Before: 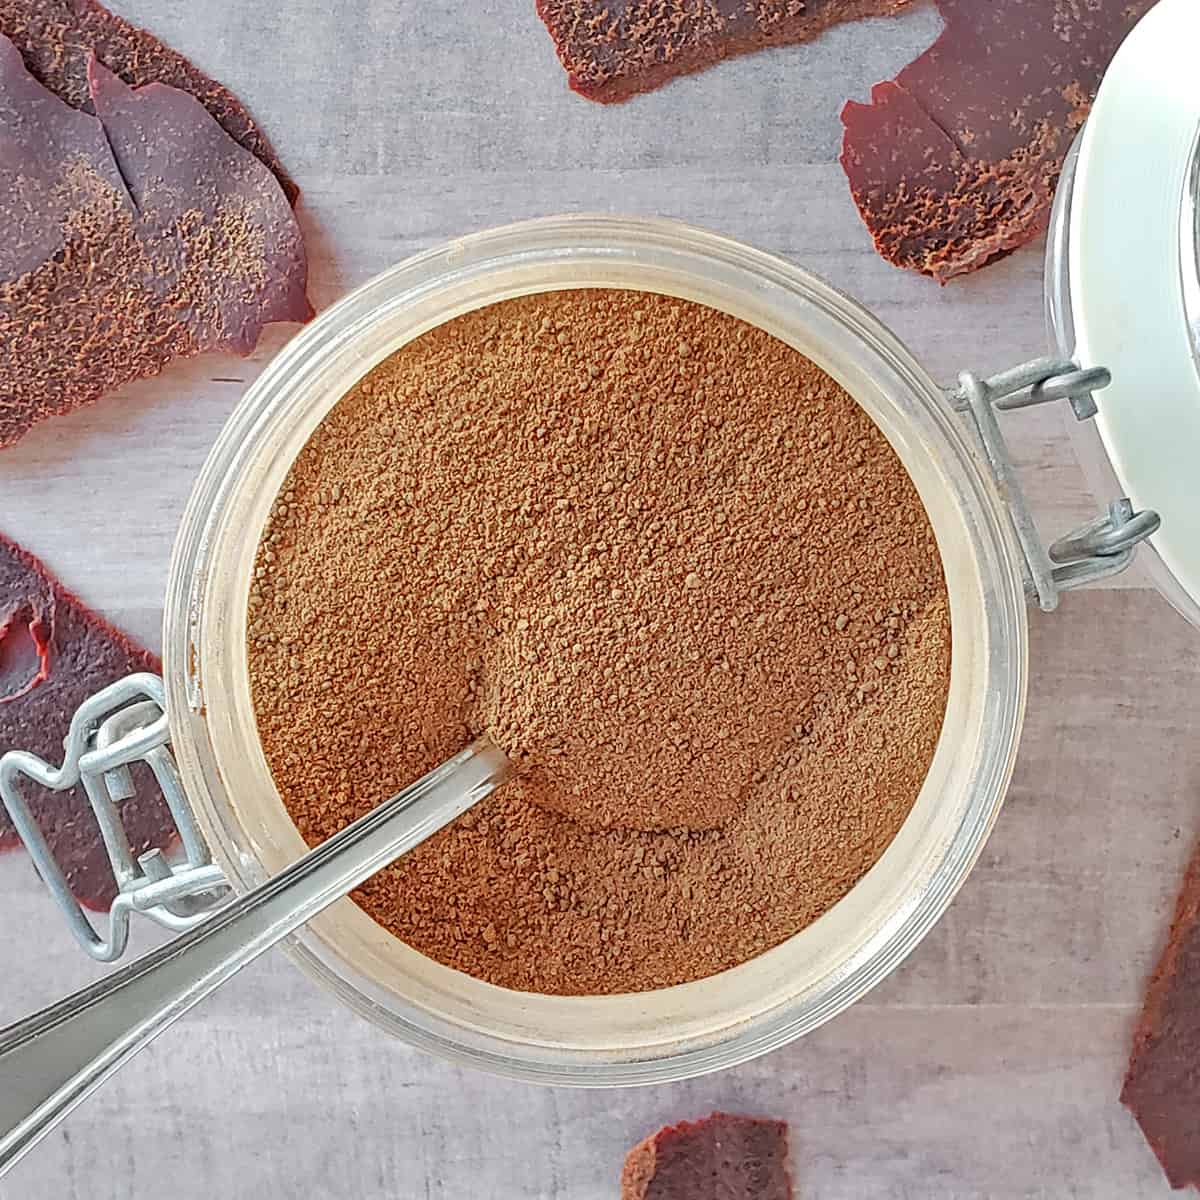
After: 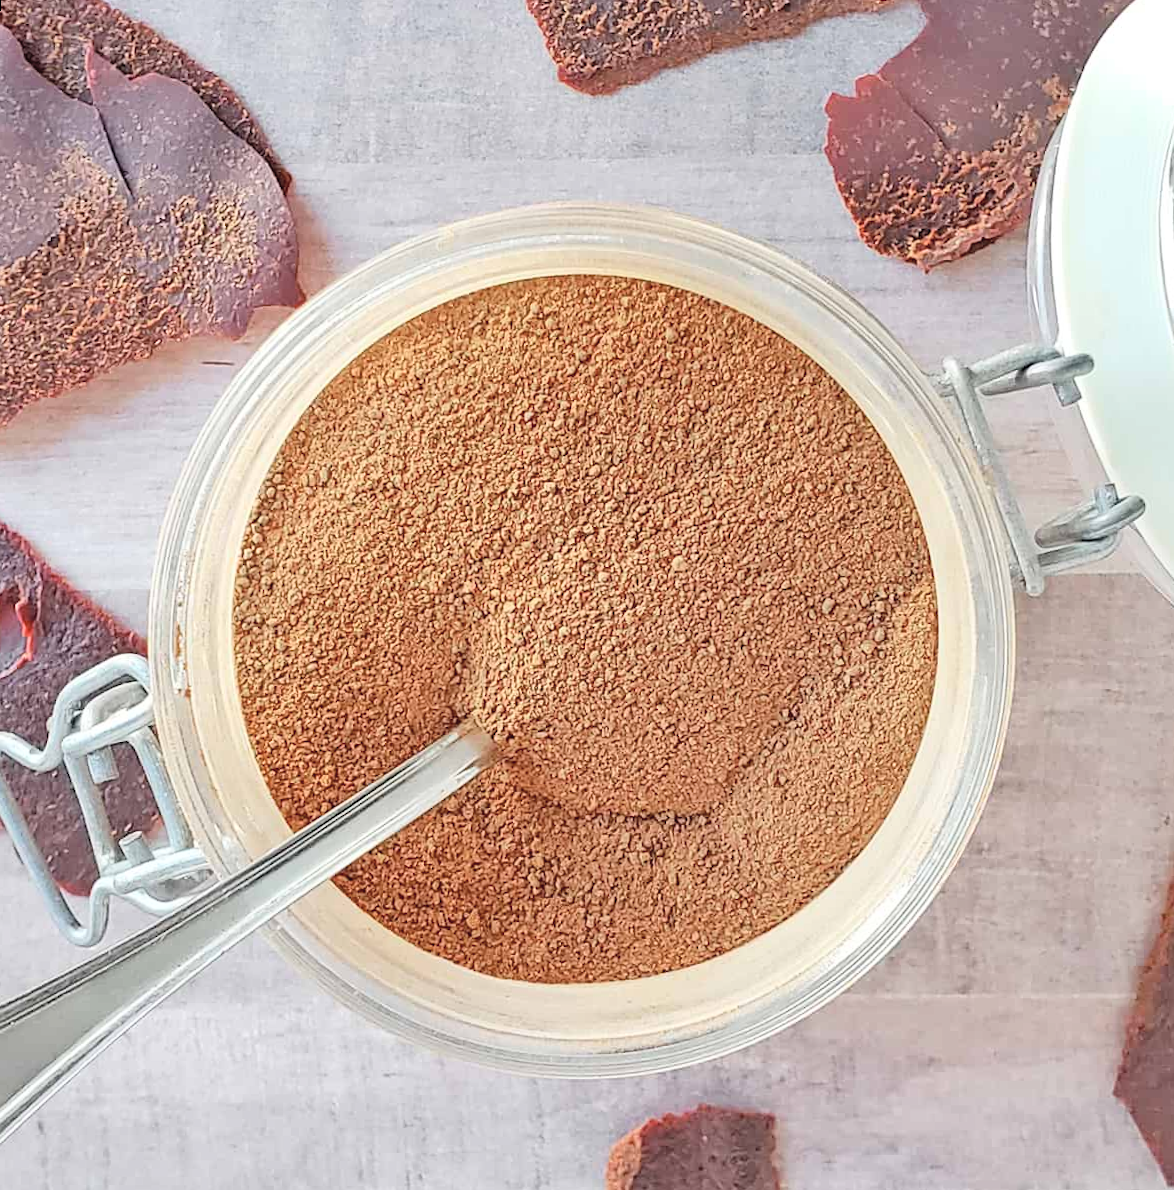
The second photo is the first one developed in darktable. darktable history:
rotate and perspective: rotation 0.226°, lens shift (vertical) -0.042, crop left 0.023, crop right 0.982, crop top 0.006, crop bottom 0.994
contrast brightness saturation: contrast 0.14, brightness 0.21
